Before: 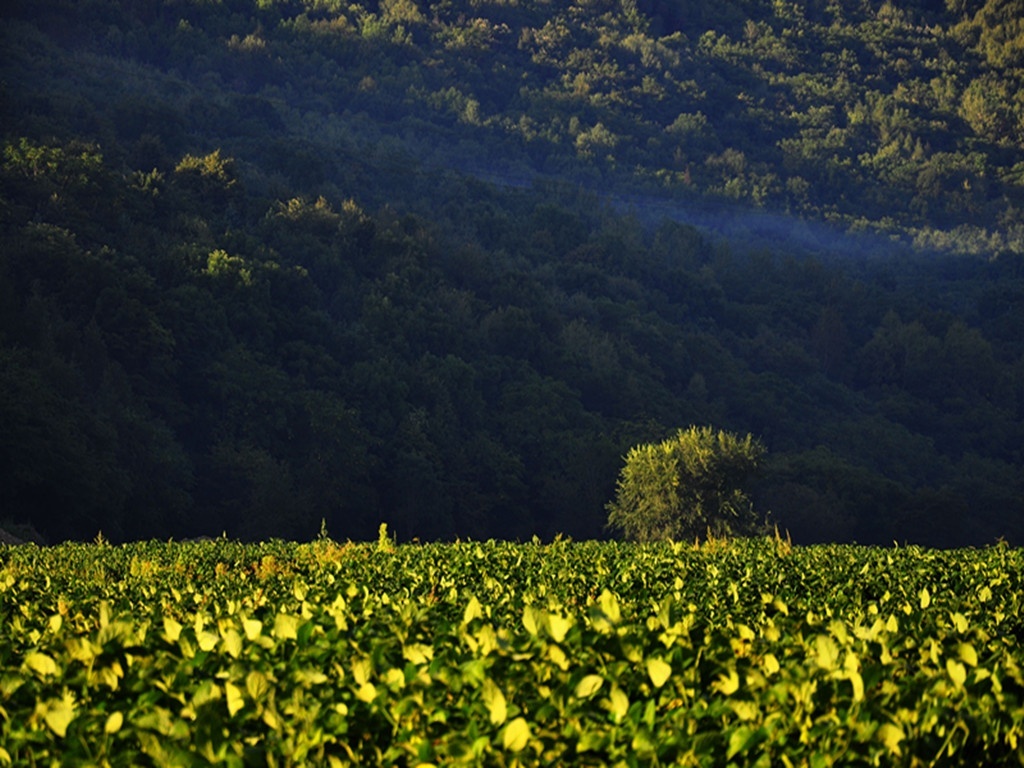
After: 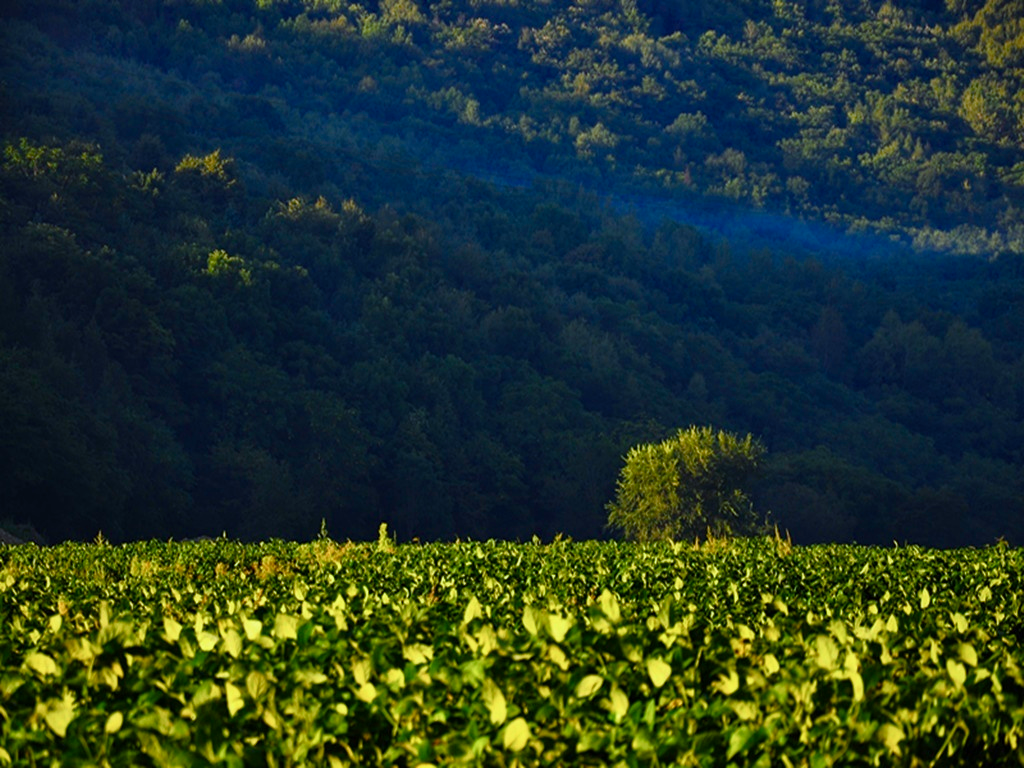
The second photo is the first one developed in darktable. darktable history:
color balance rgb: highlights gain › chroma 1.73%, highlights gain › hue 57.28°, perceptual saturation grading › global saturation 34.567%, perceptual saturation grading › highlights -29.898%, perceptual saturation grading › shadows 35.964%
color correction: highlights a* -10.38, highlights b* -19.1
